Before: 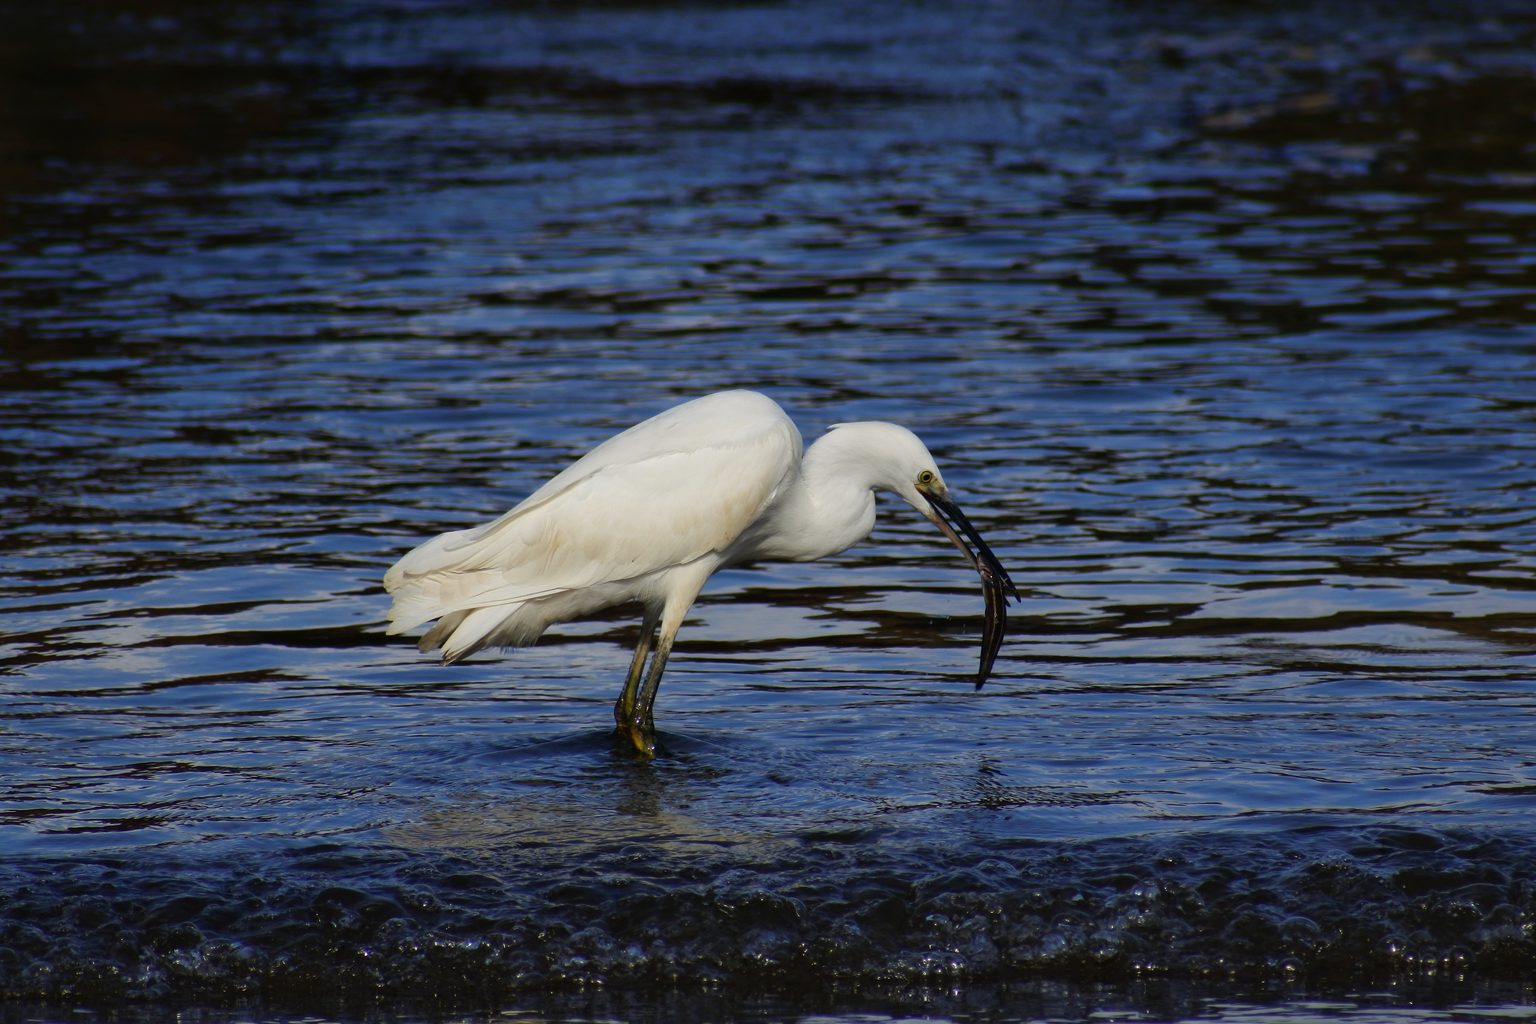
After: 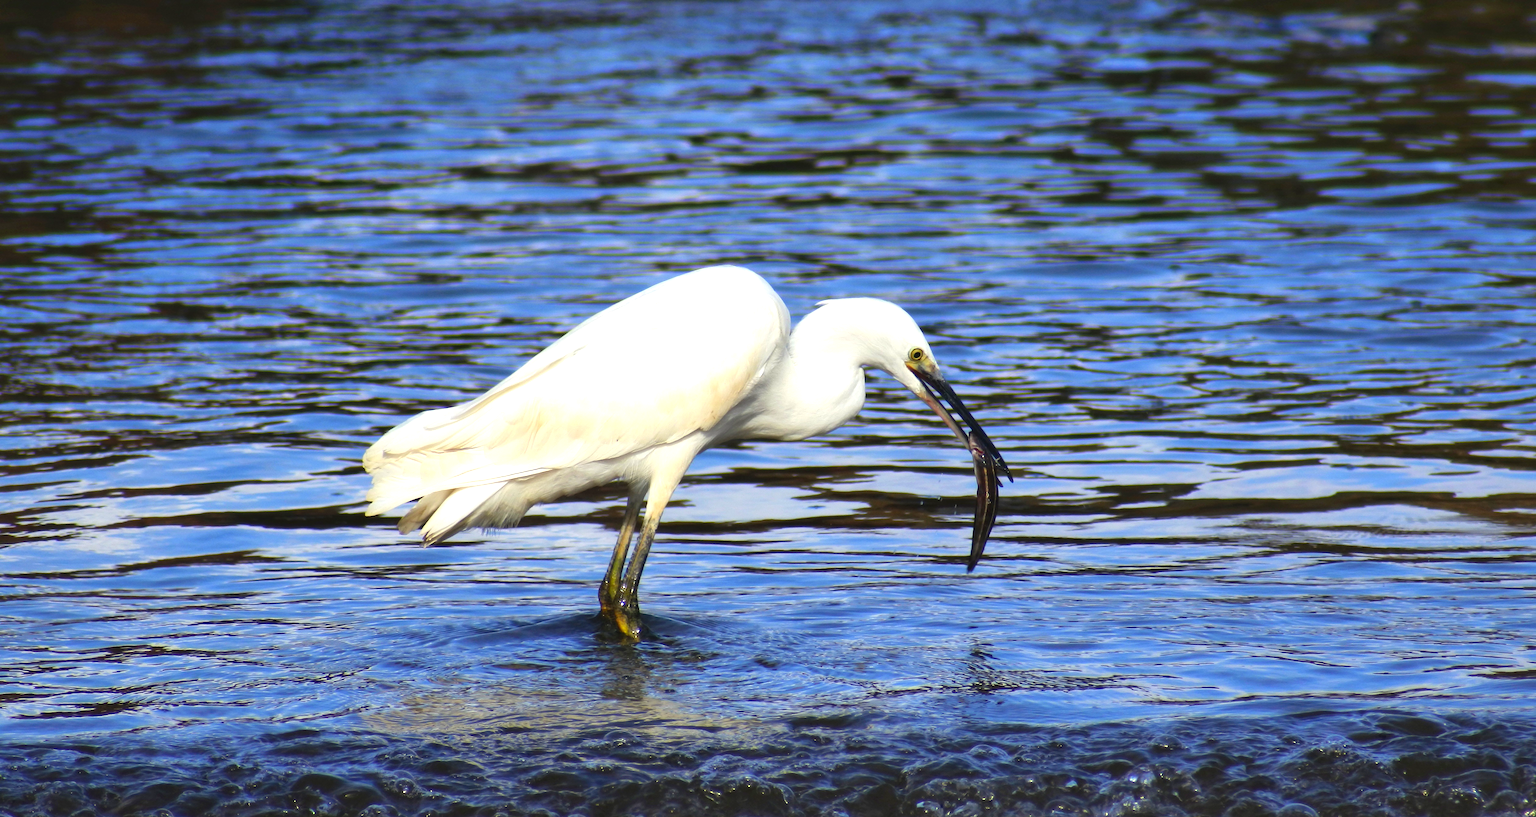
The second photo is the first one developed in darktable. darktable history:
crop and rotate: left 1.888%, top 12.743%, right 0.152%, bottom 9.087%
contrast brightness saturation: contrast 0.071, brightness 0.084, saturation 0.177
exposure: black level correction 0, exposure 1.199 EV, compensate highlight preservation false
